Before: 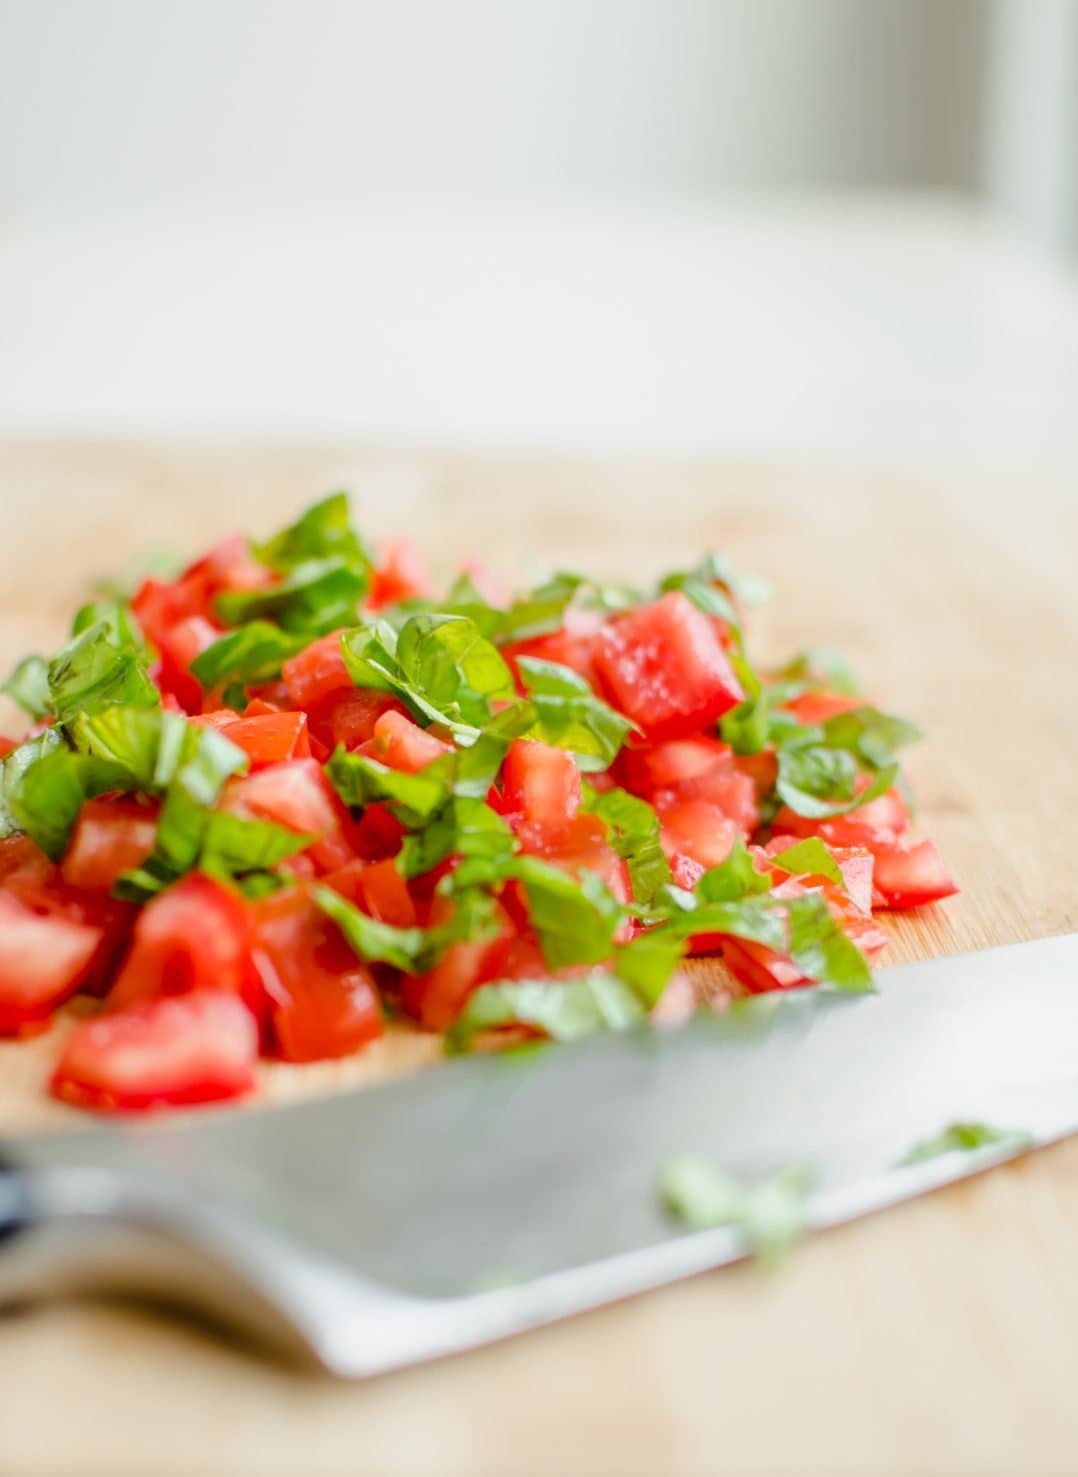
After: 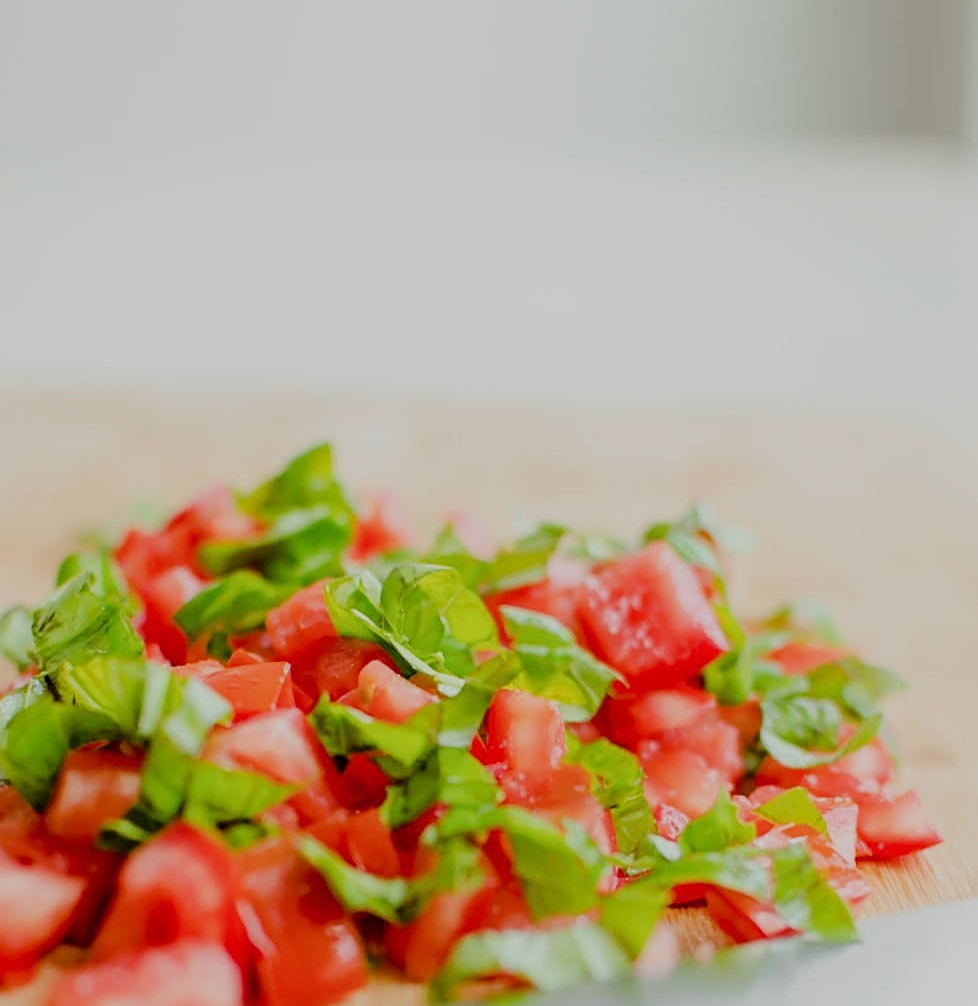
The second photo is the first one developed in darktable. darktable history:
sharpen: on, module defaults
filmic rgb: black relative exposure -7.15 EV, white relative exposure 5.36 EV, threshold 2.95 EV, hardness 3.02, enable highlight reconstruction true
crop: left 1.541%, top 3.394%, right 7.648%, bottom 28.487%
